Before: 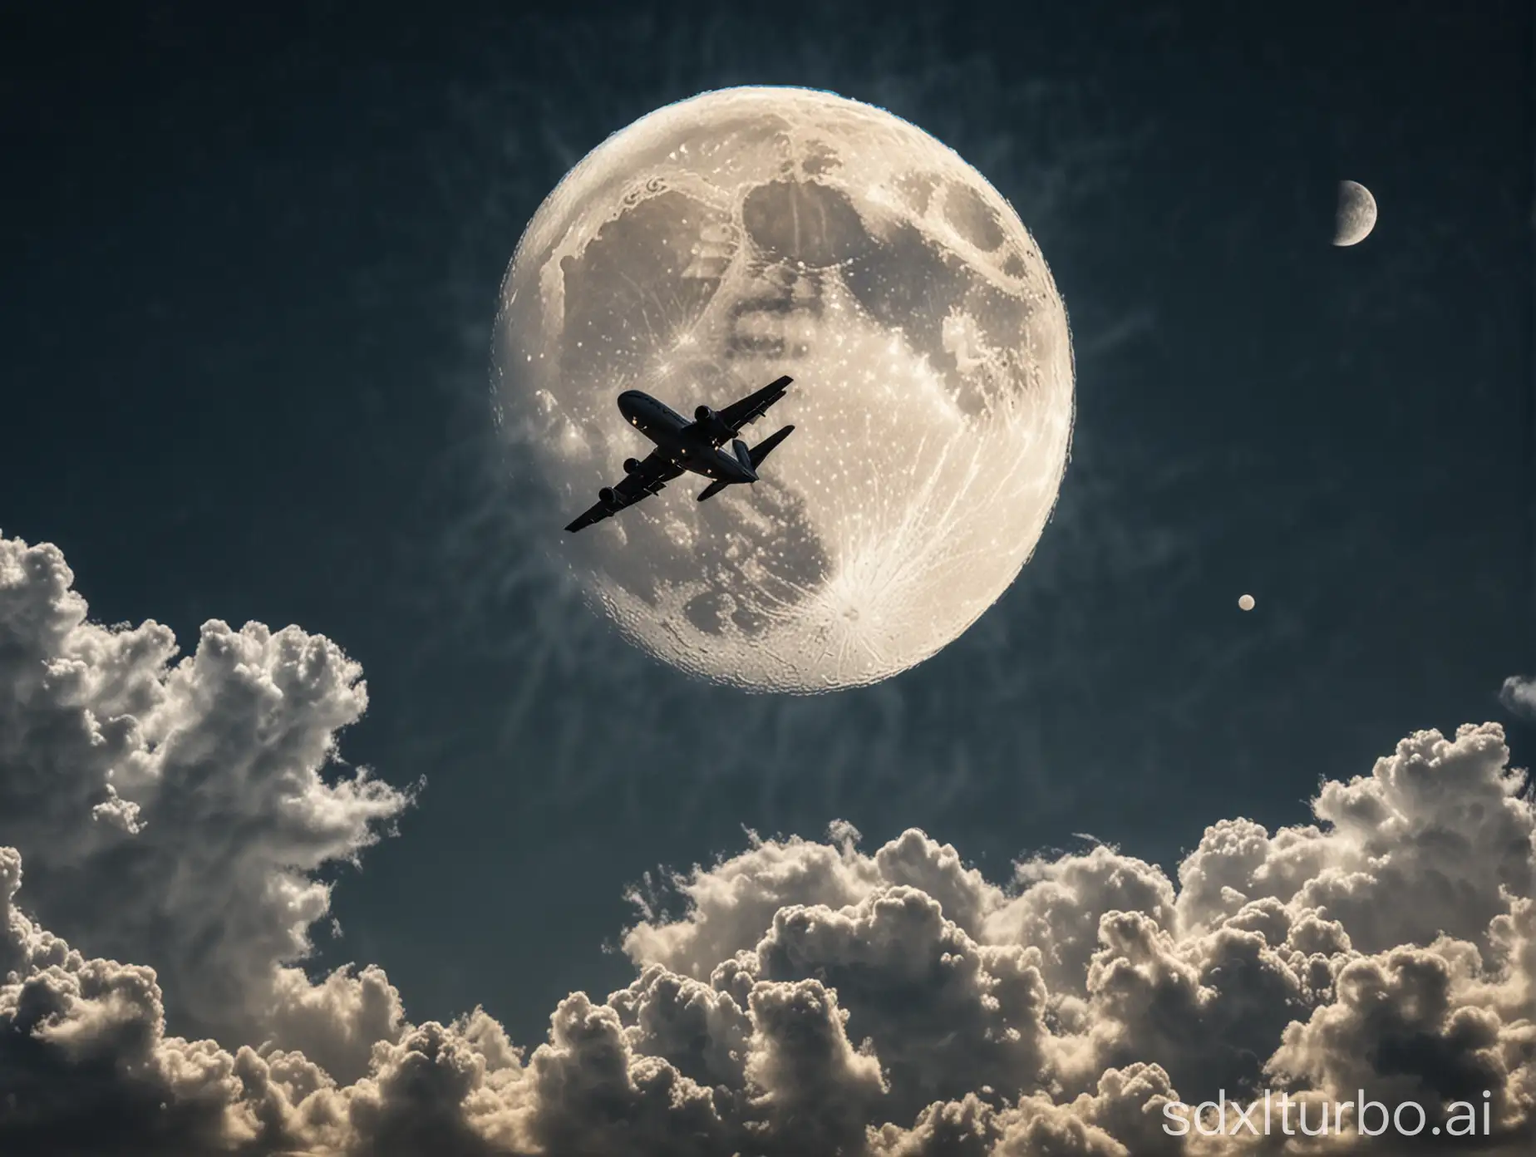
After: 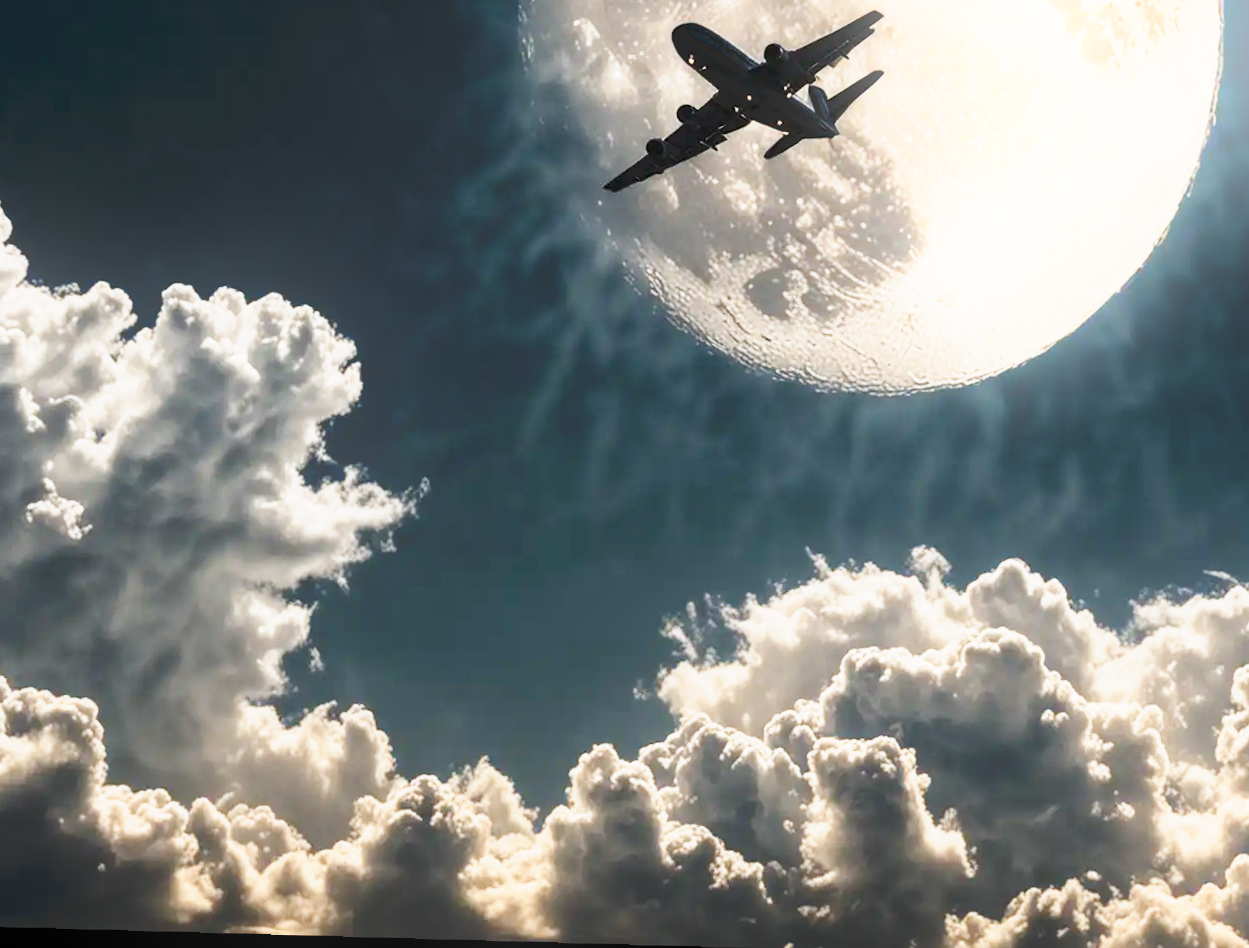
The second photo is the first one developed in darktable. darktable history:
tone curve: curves: ch0 [(0, 0) (0.003, 0.037) (0.011, 0.061) (0.025, 0.104) (0.044, 0.145) (0.069, 0.145) (0.1, 0.127) (0.136, 0.175) (0.177, 0.207) (0.224, 0.252) (0.277, 0.341) (0.335, 0.446) (0.399, 0.554) (0.468, 0.658) (0.543, 0.757) (0.623, 0.843) (0.709, 0.919) (0.801, 0.958) (0.898, 0.975) (1, 1)], preserve colors none
rotate and perspective: rotation 0.8°, automatic cropping off
bloom: size 13.65%, threshold 98.39%, strength 4.82%
crop and rotate: angle -0.82°, left 3.85%, top 31.828%, right 27.992%
